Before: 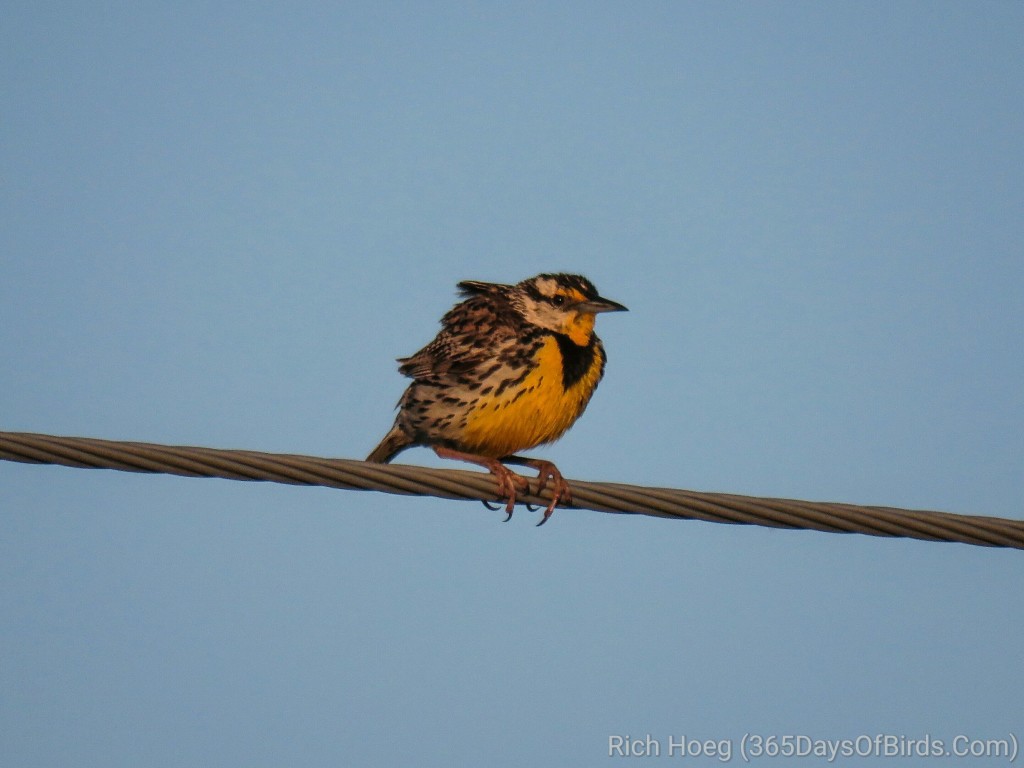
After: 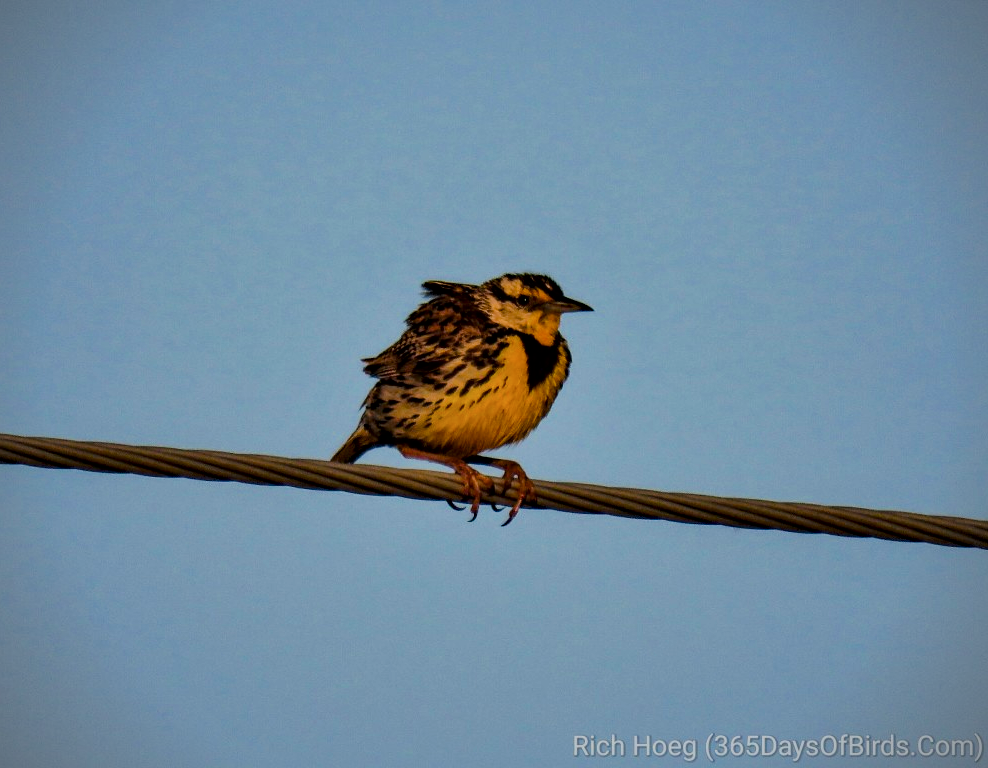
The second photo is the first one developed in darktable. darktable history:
color balance rgb: shadows lift › chroma 1.653%, shadows lift › hue 258.29°, linear chroma grading › global chroma 9.031%, perceptual saturation grading › global saturation 24.872%
crop and rotate: left 3.485%
haze removal: compatibility mode true, adaptive false
local contrast: mode bilateral grid, contrast 26, coarseness 60, detail 151%, midtone range 0.2
filmic rgb: black relative exposure -7.65 EV, white relative exposure 4.56 EV, hardness 3.61
vignetting: fall-off start 91.55%
